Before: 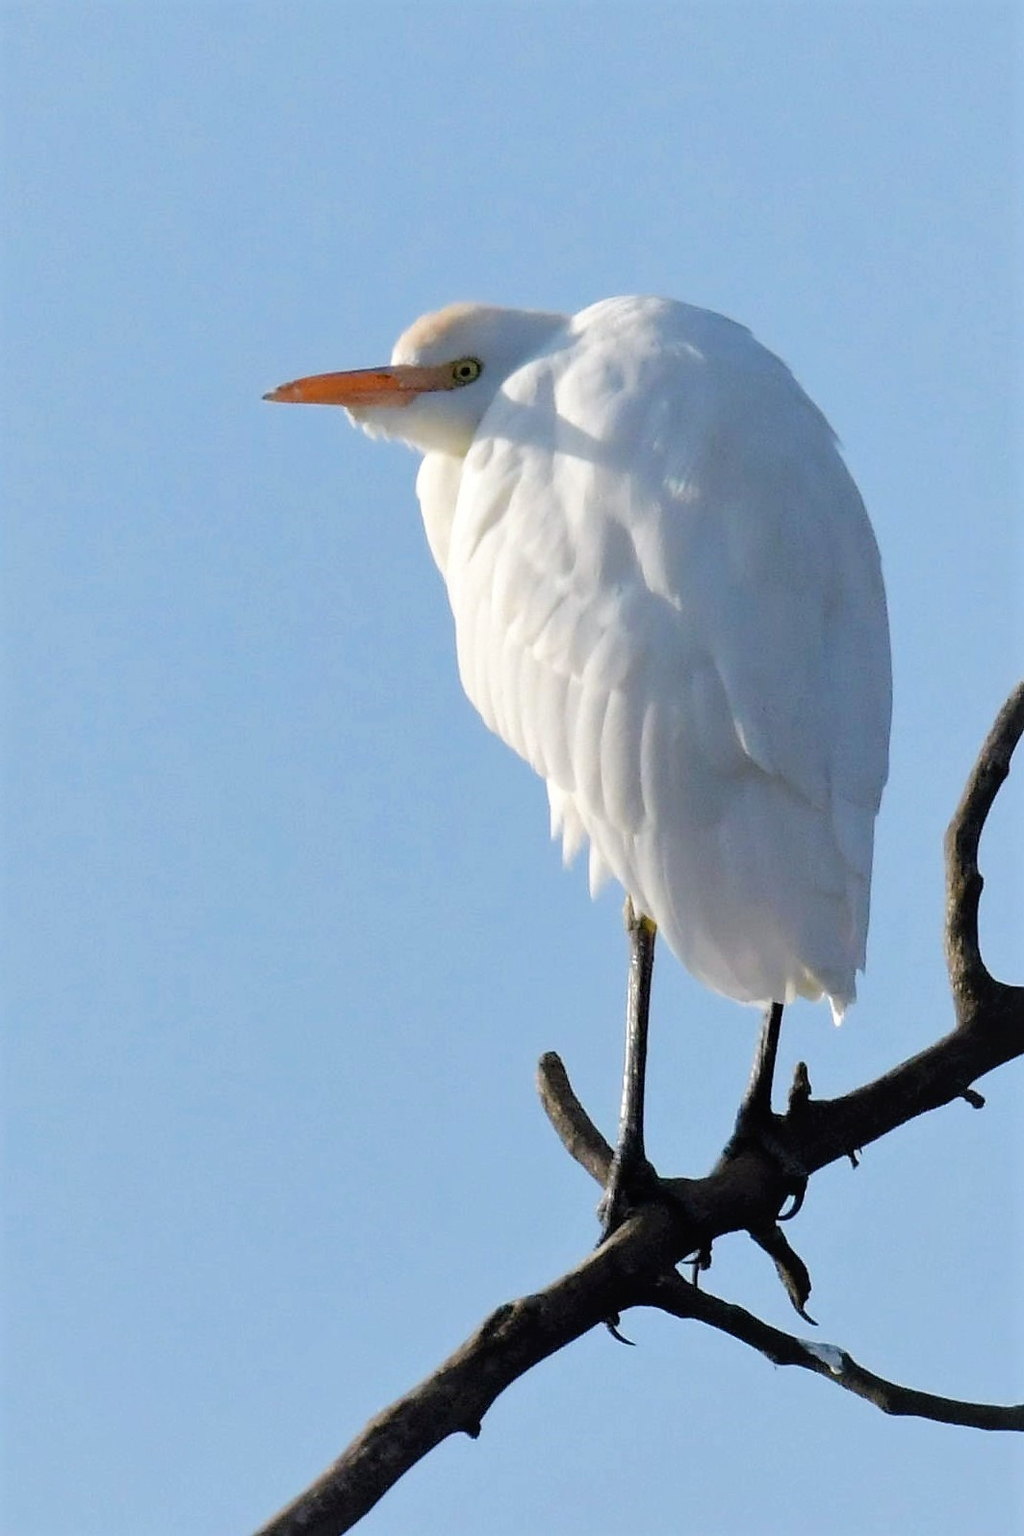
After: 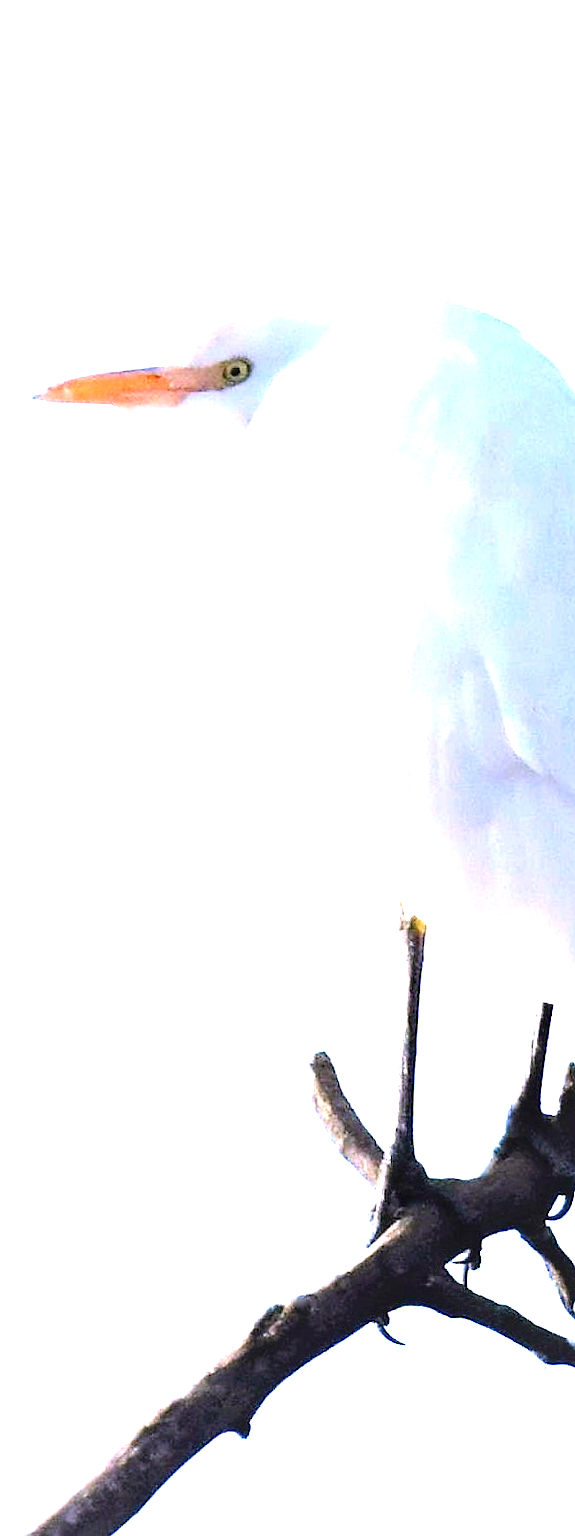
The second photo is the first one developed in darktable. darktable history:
exposure: exposure 2.207 EV, compensate highlight preservation false
crop and rotate: left 22.516%, right 21.234%
white balance: red 1.066, blue 1.119
